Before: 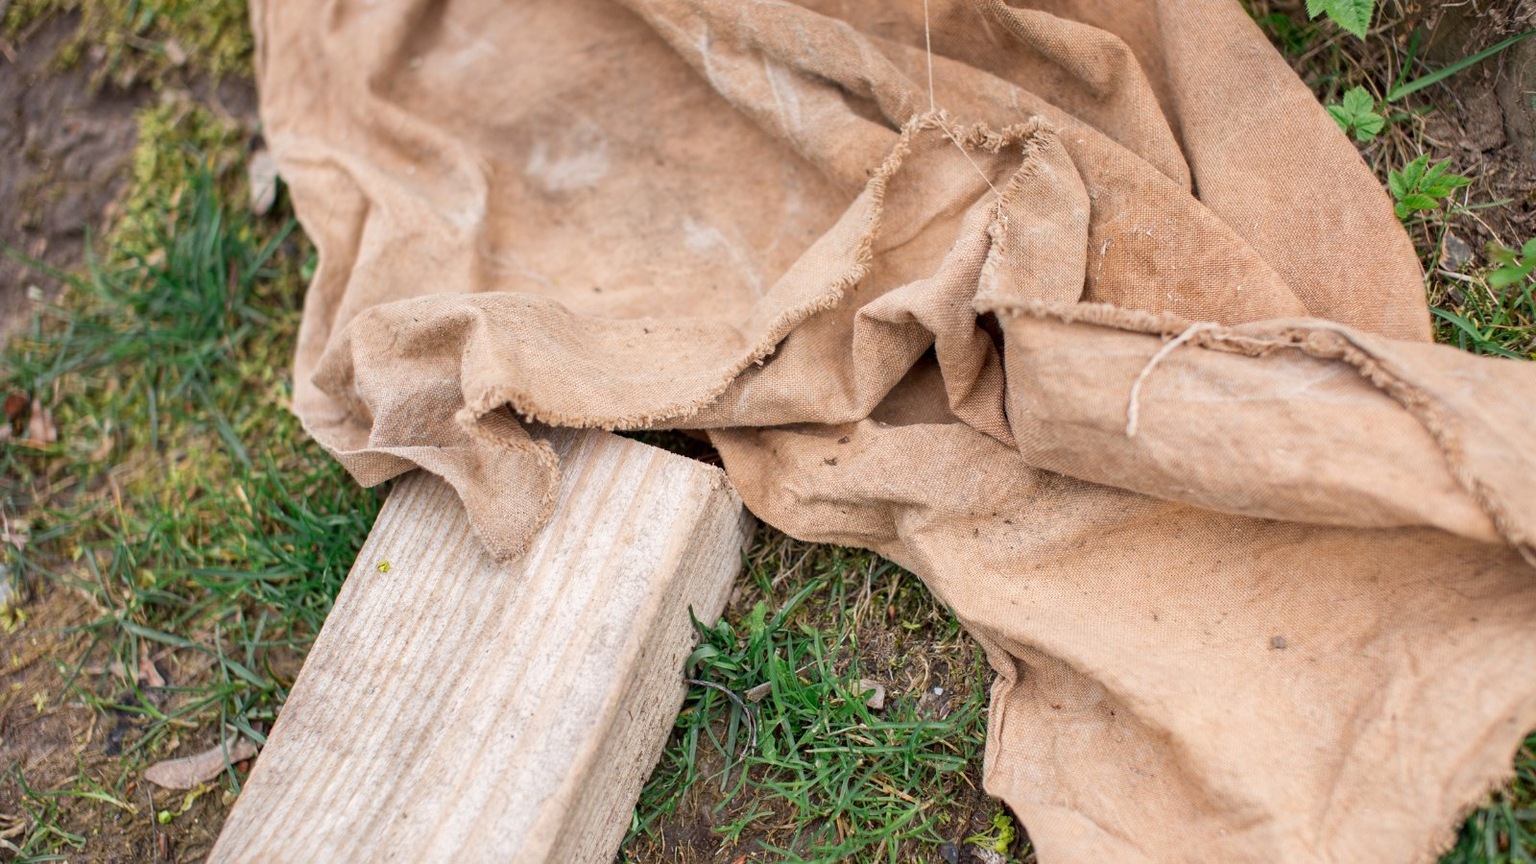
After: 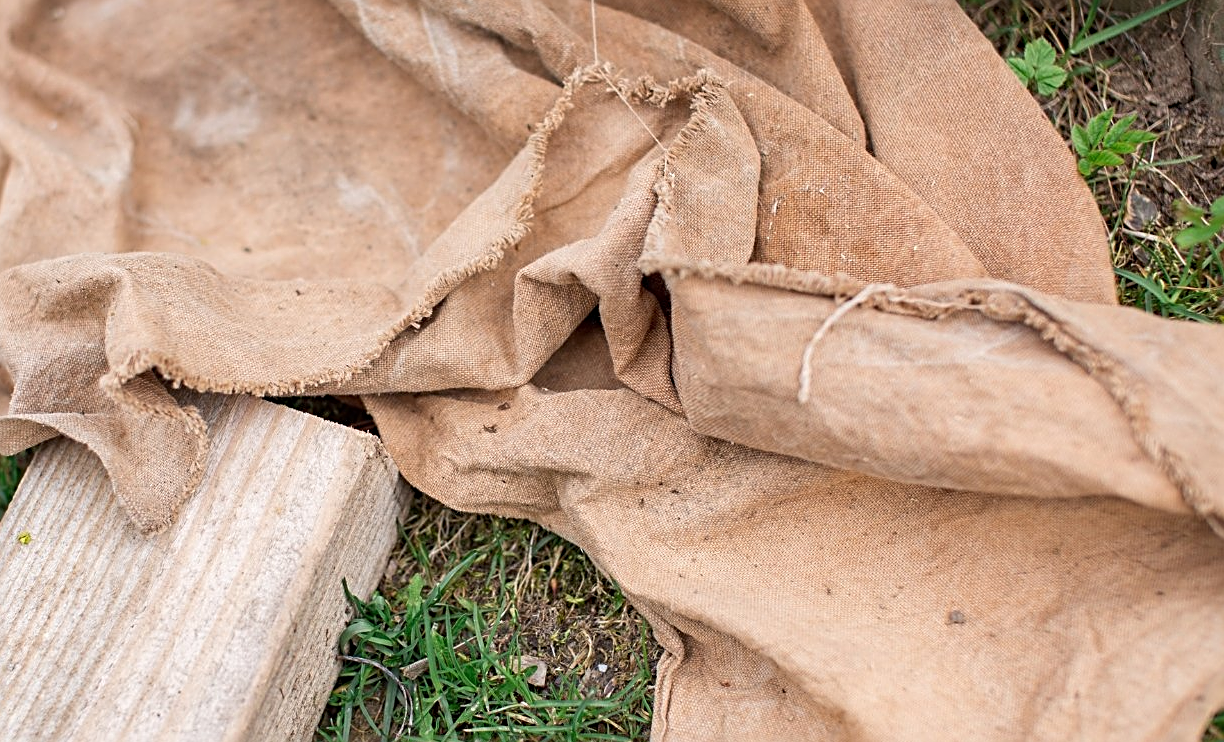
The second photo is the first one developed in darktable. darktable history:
crop: left 23.439%, top 5.879%, bottom 11.647%
sharpen: radius 2.535, amount 0.624
